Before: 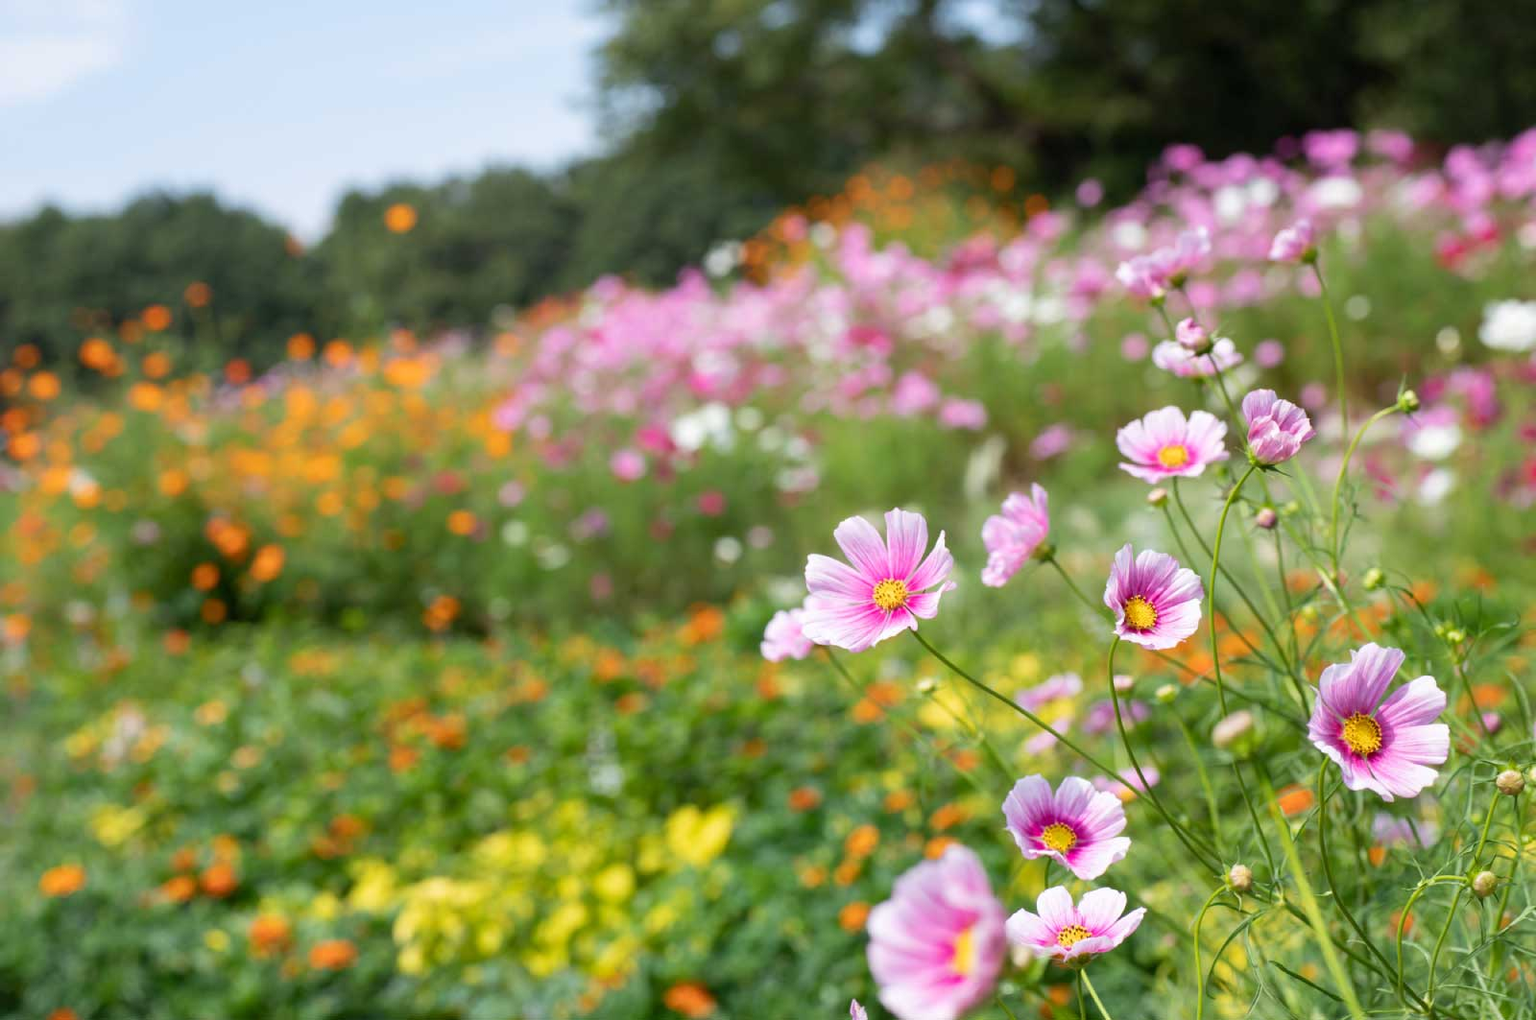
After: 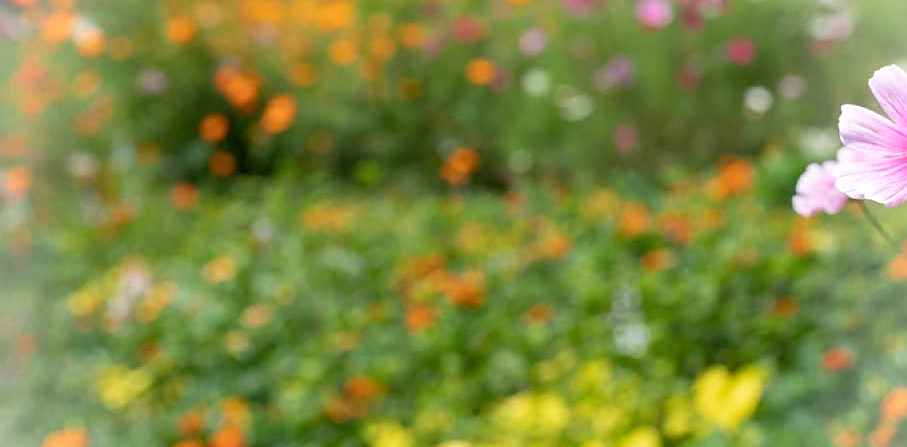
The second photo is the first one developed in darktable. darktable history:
vignetting: brightness 0.286, saturation 0
crop: top 44.554%, right 43.255%, bottom 13.314%
sharpen: on, module defaults
